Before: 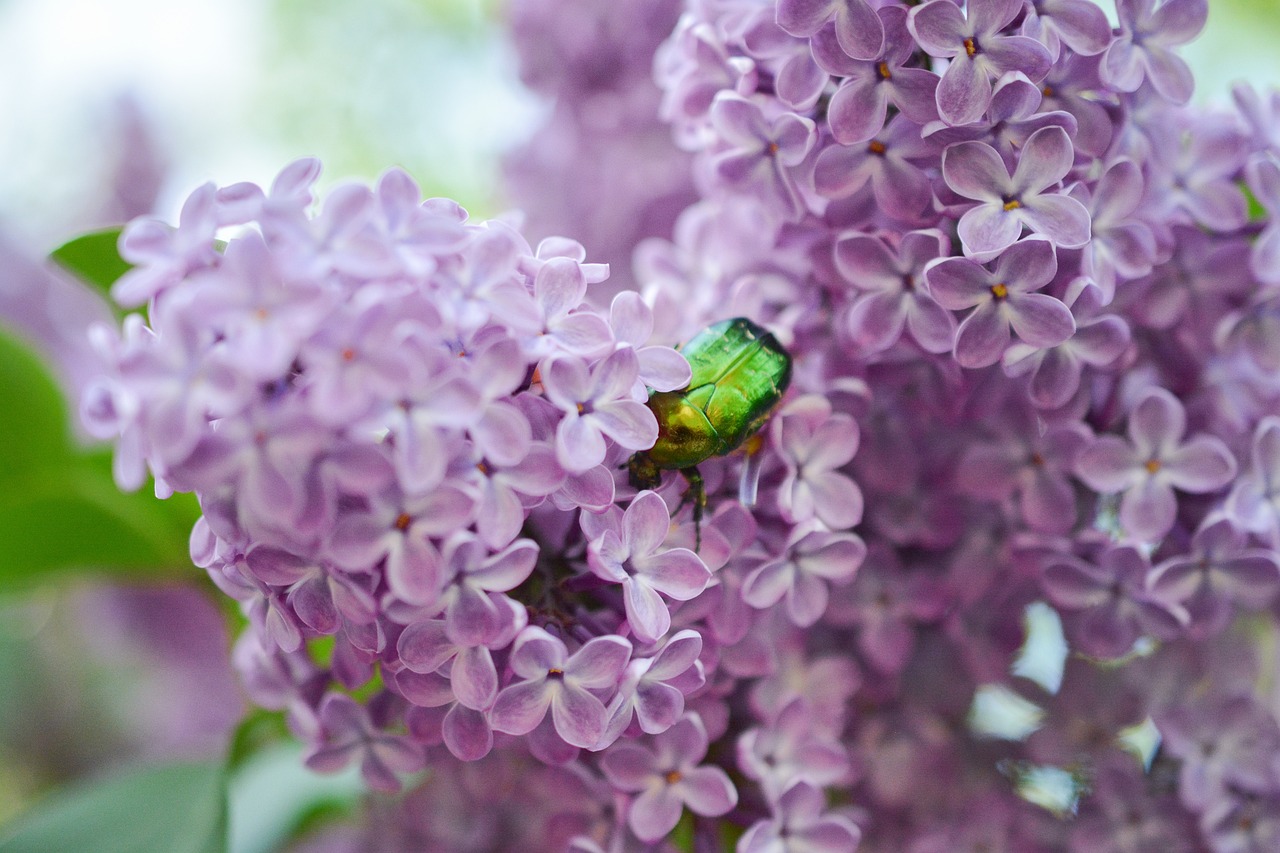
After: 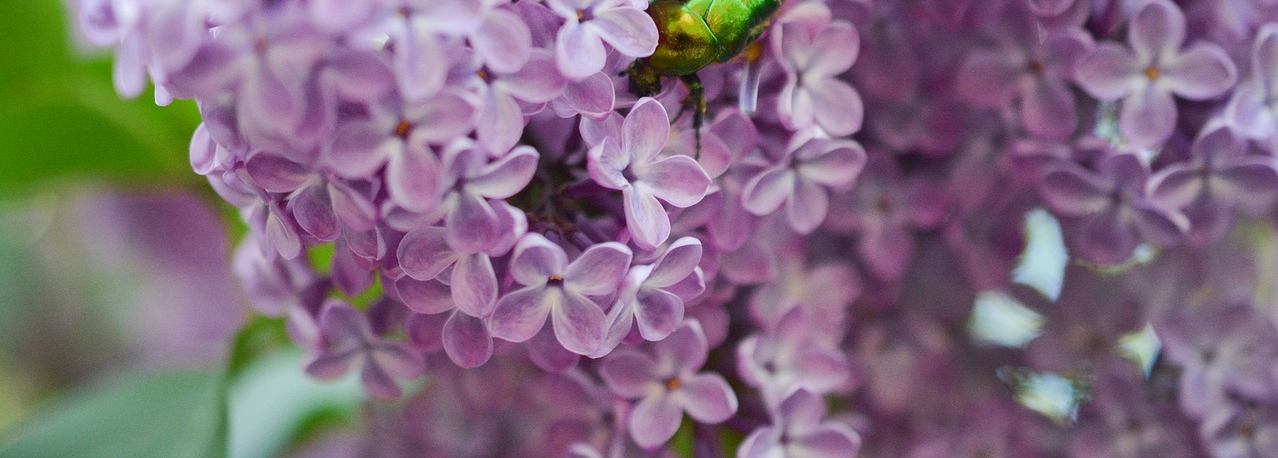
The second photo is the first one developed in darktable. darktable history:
crop and rotate: top 46.299%, right 0.089%
